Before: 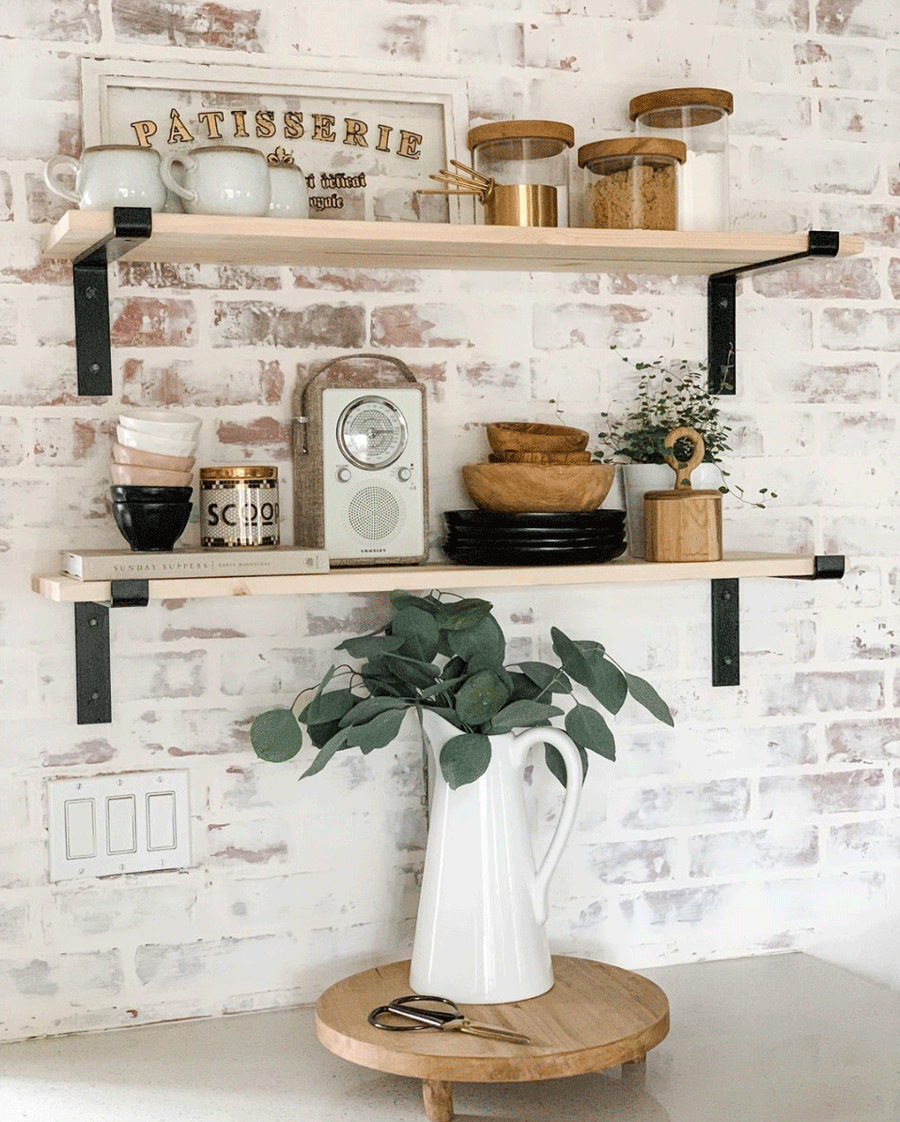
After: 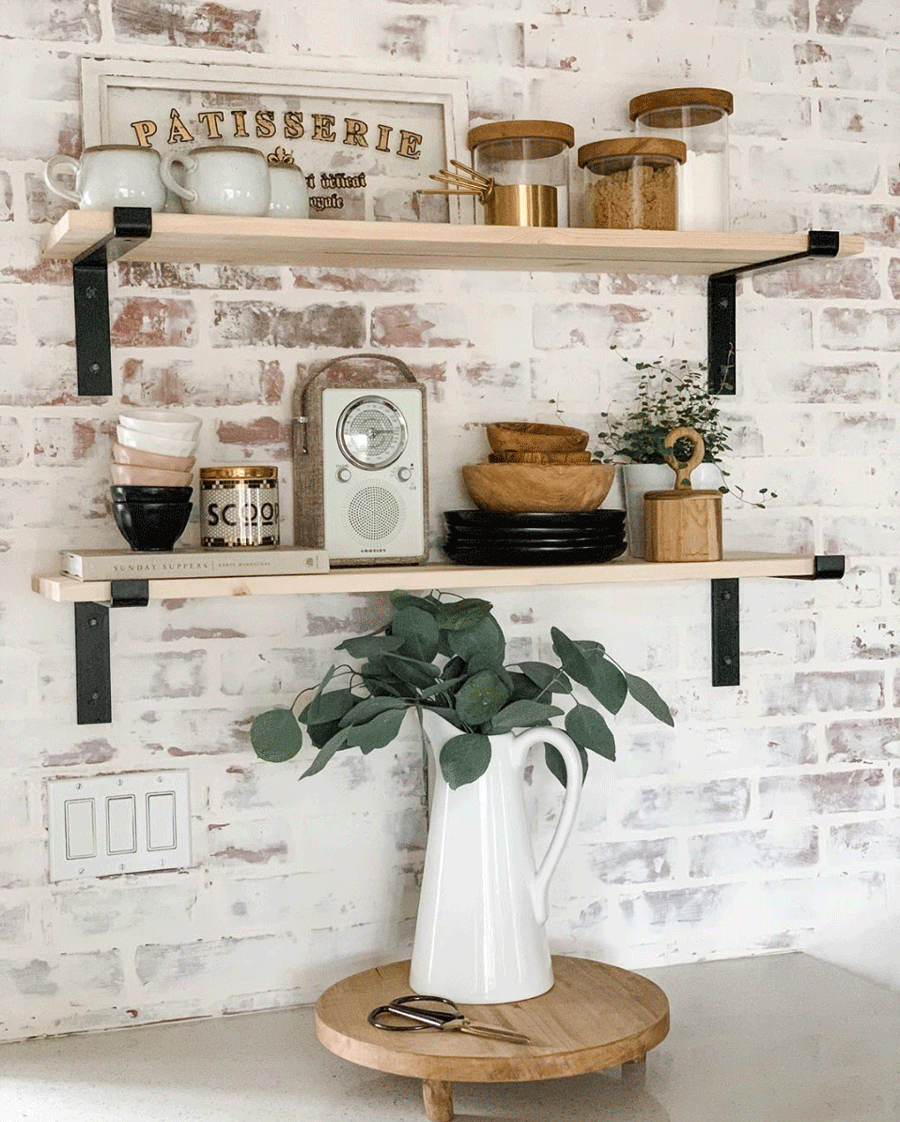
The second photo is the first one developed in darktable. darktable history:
shadows and highlights: shadows 29.54, highlights -30.37, low approximation 0.01, soften with gaussian
